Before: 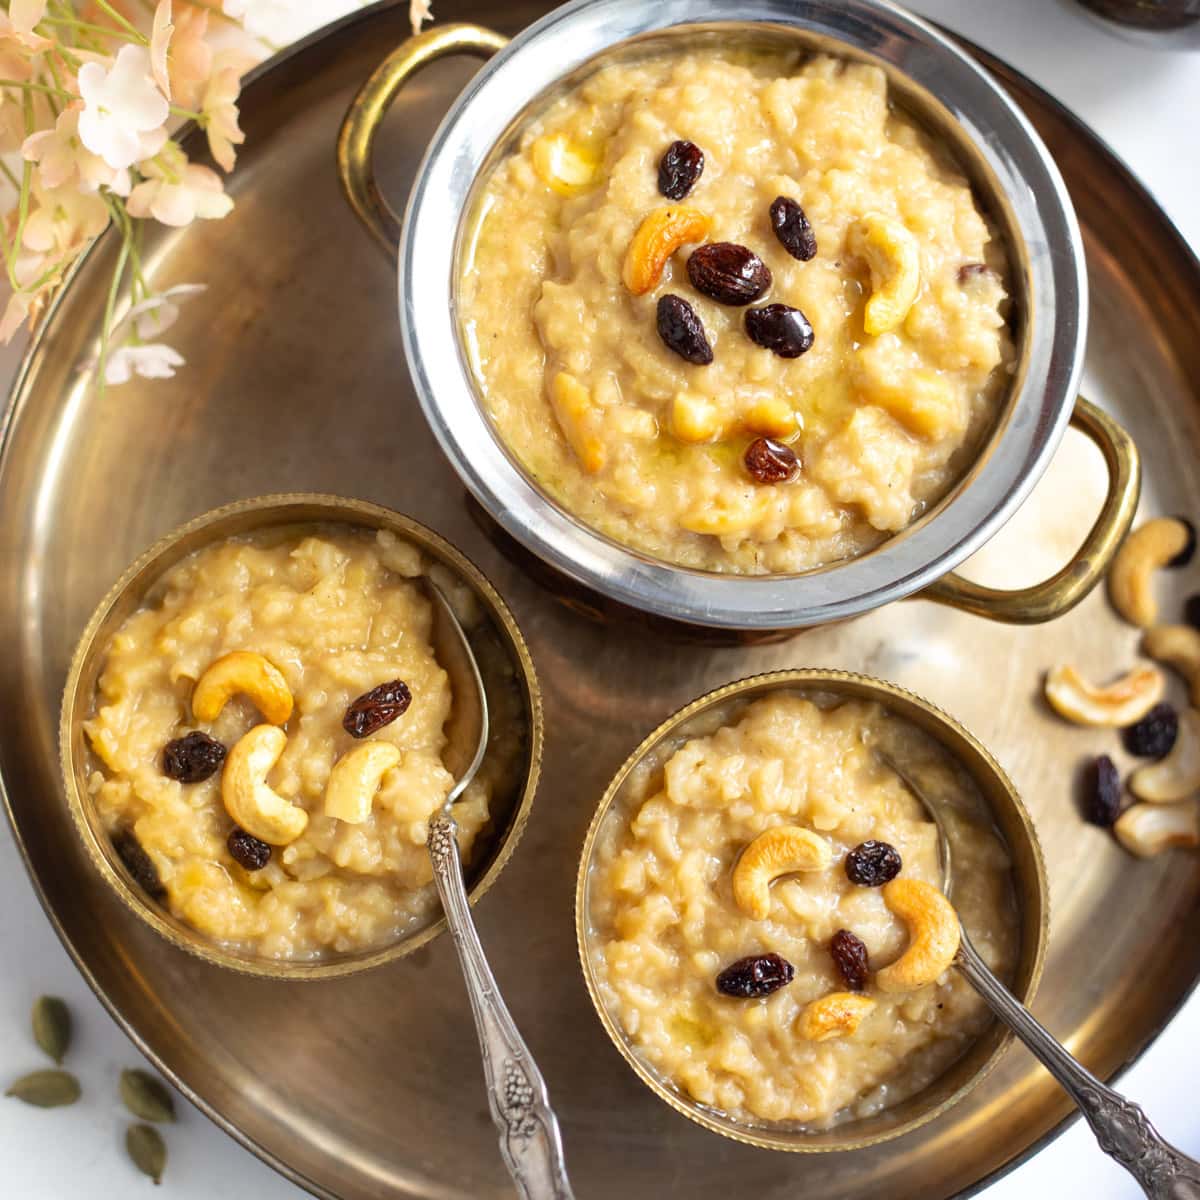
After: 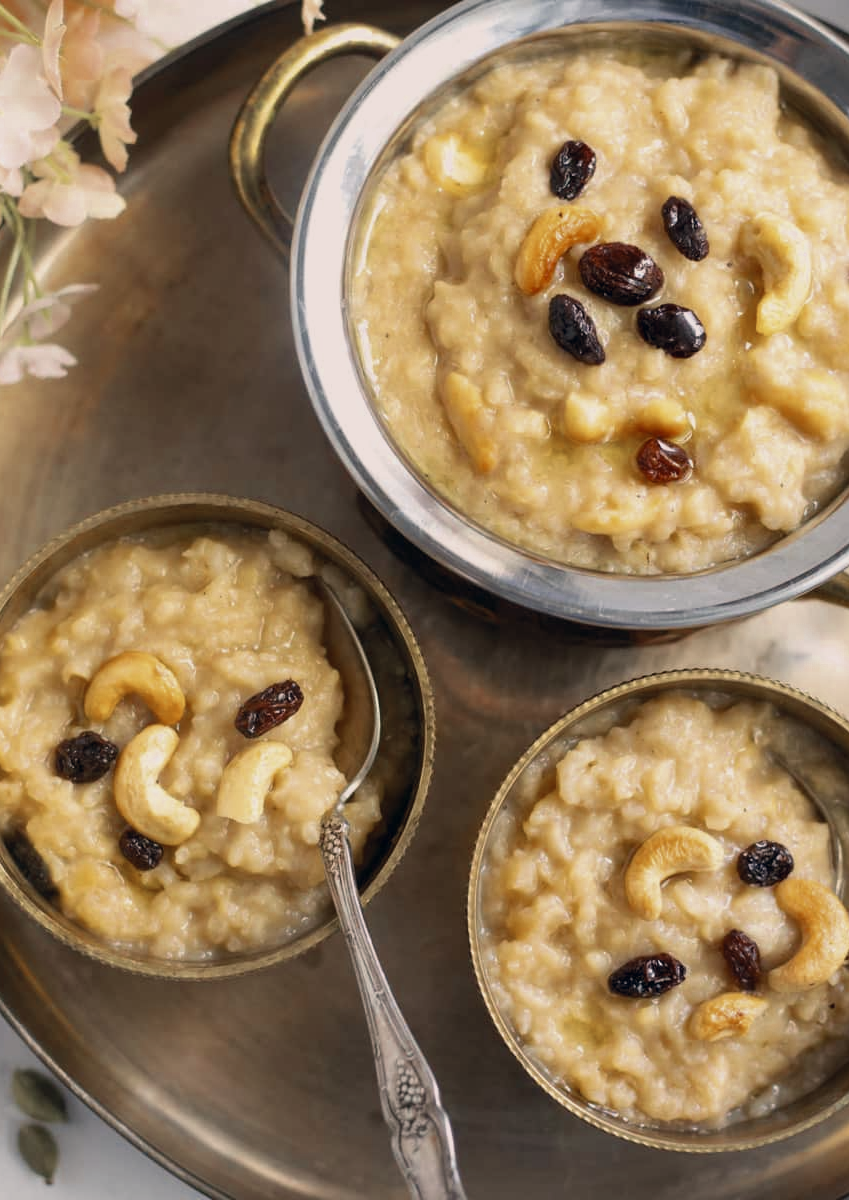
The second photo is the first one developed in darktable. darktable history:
color zones: curves: ch0 [(0, 0.5) (0.125, 0.4) (0.25, 0.5) (0.375, 0.4) (0.5, 0.4) (0.625, 0.35) (0.75, 0.35) (0.875, 0.5)]; ch1 [(0, 0.35) (0.125, 0.45) (0.25, 0.35) (0.375, 0.35) (0.5, 0.35) (0.625, 0.35) (0.75, 0.45) (0.875, 0.35)]; ch2 [(0, 0.6) (0.125, 0.5) (0.25, 0.5) (0.375, 0.6) (0.5, 0.6) (0.625, 0.5) (0.75, 0.5) (0.875, 0.5)]
crop and rotate: left 9.061%, right 20.142%
exposure: exposure -0.293 EV, compensate highlight preservation false
color correction: highlights a* 5.38, highlights b* 5.3, shadows a* -4.26, shadows b* -5.11
